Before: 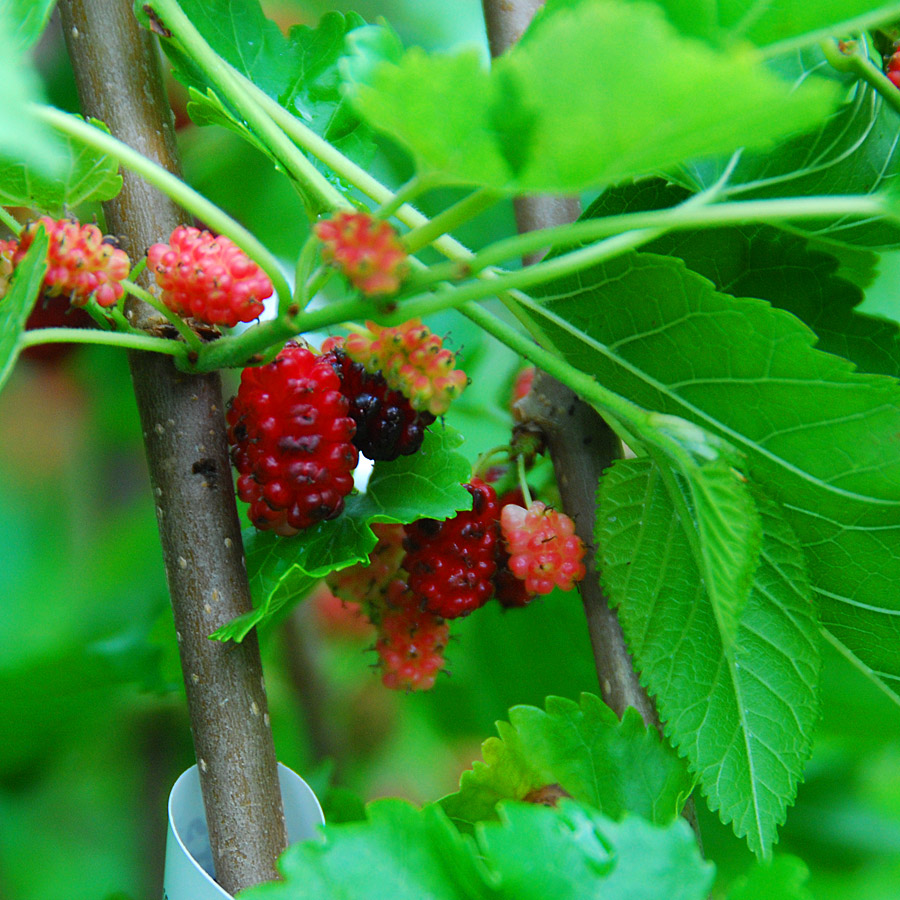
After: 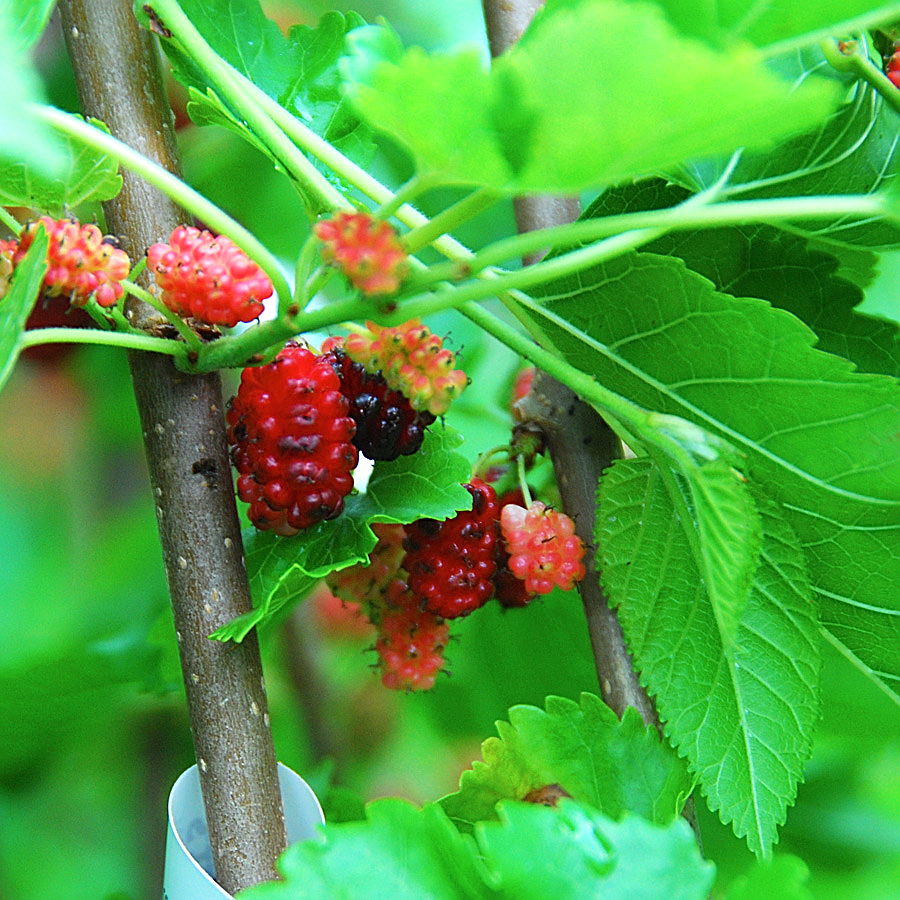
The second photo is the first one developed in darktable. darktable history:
sharpen: on, module defaults
exposure: exposure 0.485 EV, compensate highlight preservation false
contrast brightness saturation: saturation -0.05
